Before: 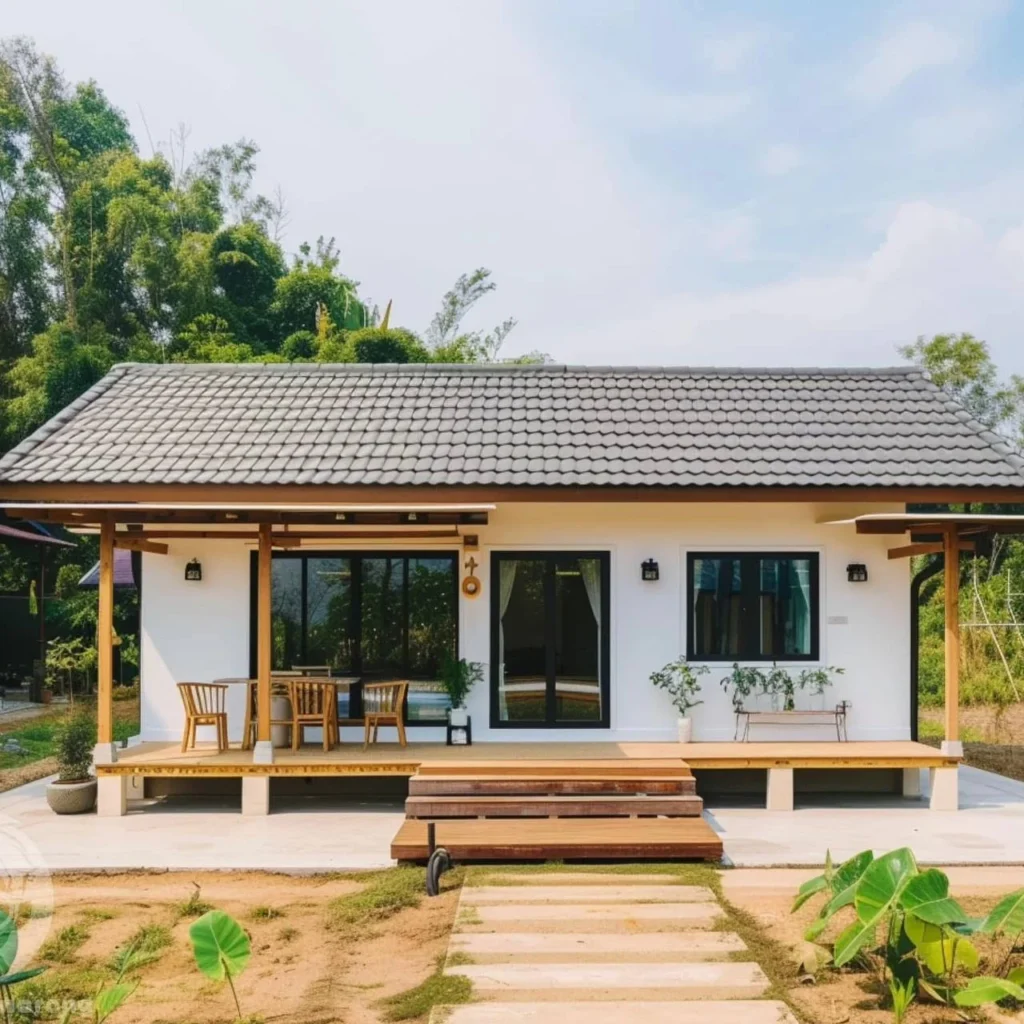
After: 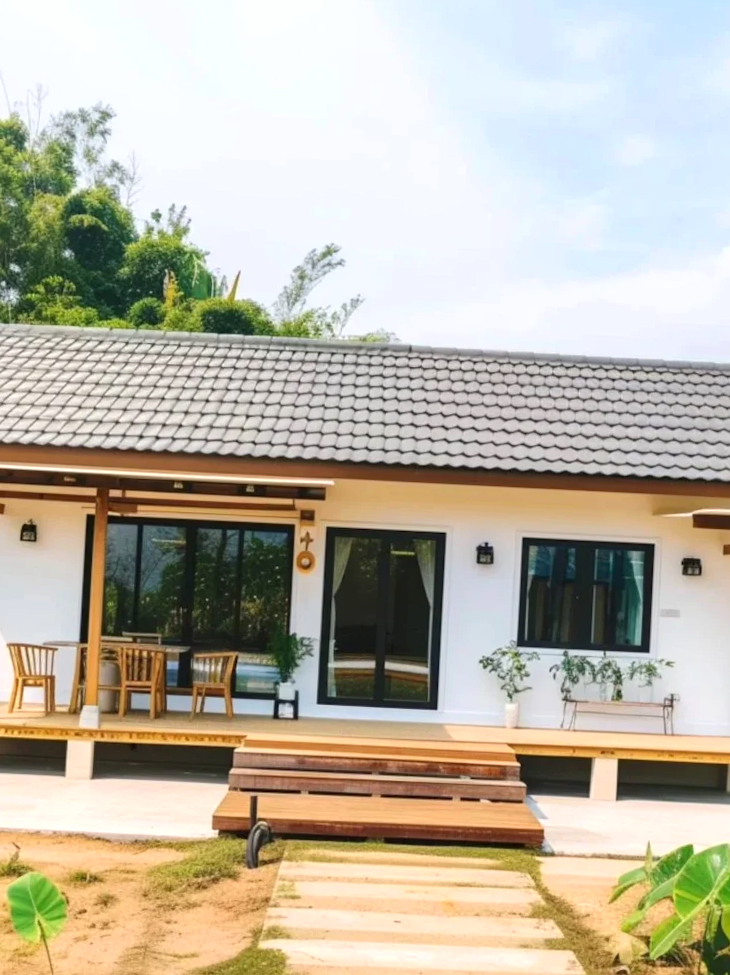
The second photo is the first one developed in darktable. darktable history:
crop and rotate: angle -2.84°, left 14.248%, top 0.038%, right 10.998%, bottom 0.092%
exposure: exposure 0.371 EV, compensate highlight preservation false
